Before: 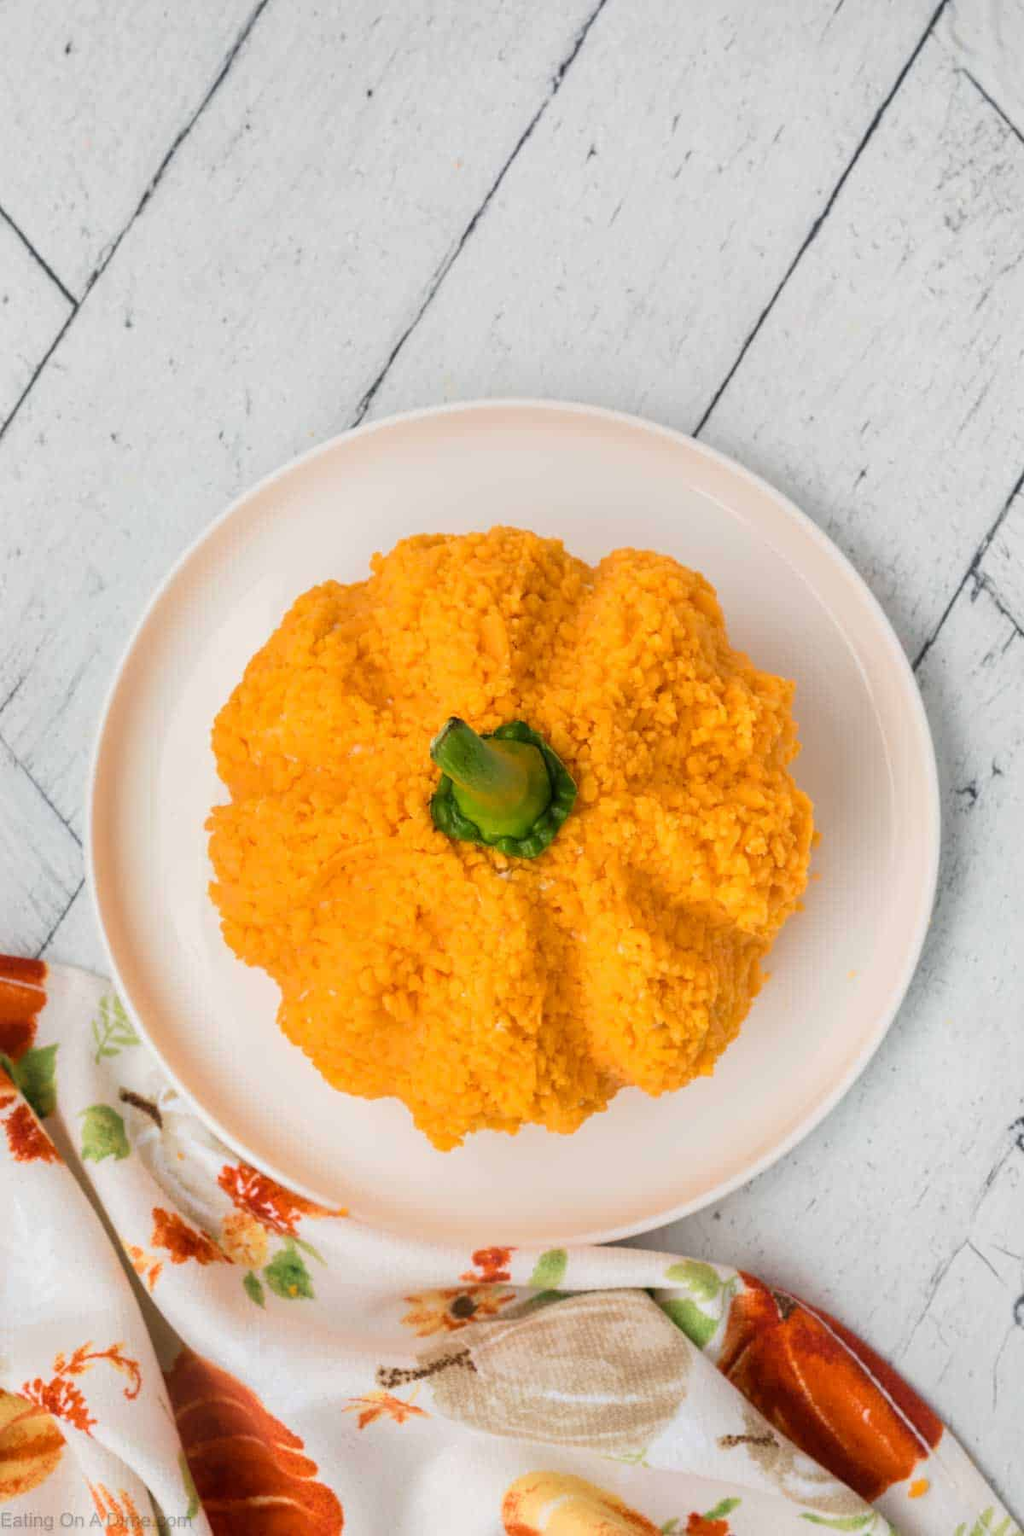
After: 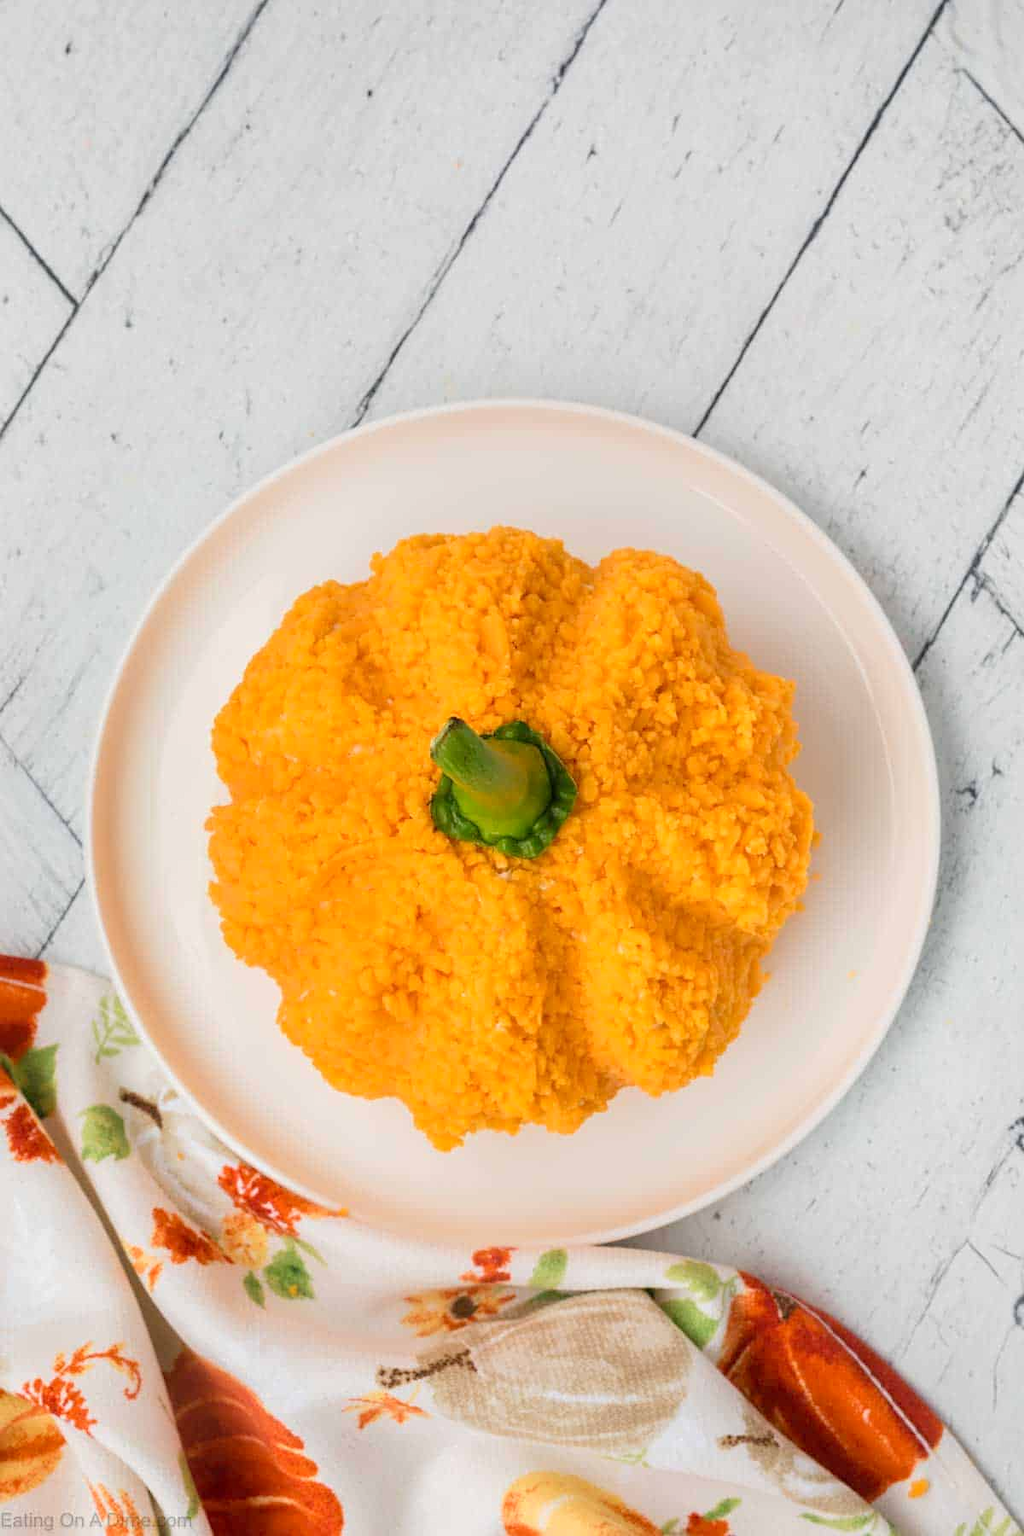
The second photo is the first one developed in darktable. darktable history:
sharpen: amount 0.208
levels: levels [0, 0.478, 1]
